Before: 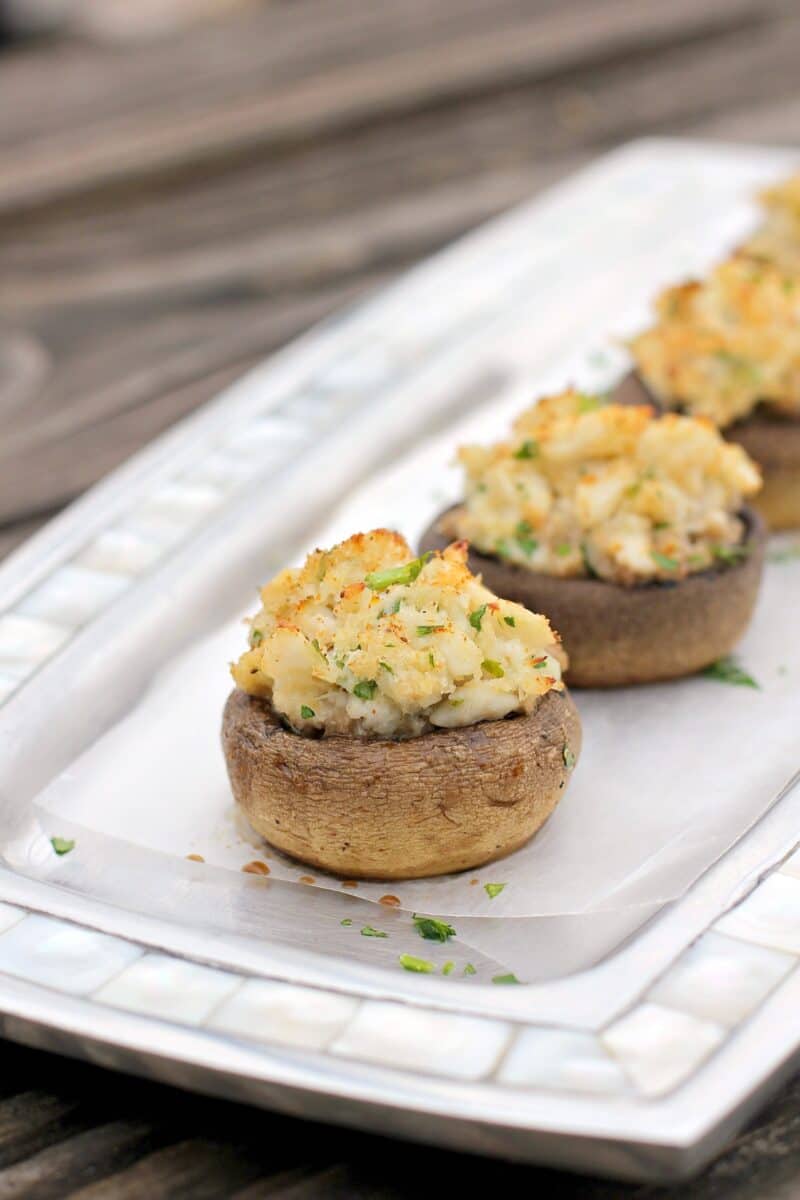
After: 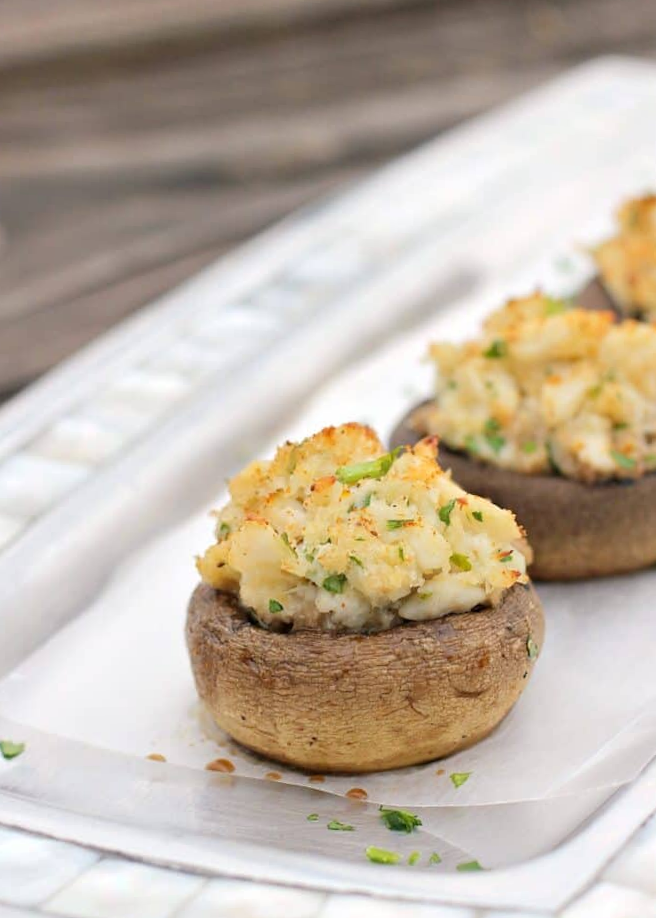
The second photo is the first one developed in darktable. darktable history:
crop and rotate: left 7.196%, top 4.574%, right 10.605%, bottom 13.178%
rotate and perspective: rotation 0.679°, lens shift (horizontal) 0.136, crop left 0.009, crop right 0.991, crop top 0.078, crop bottom 0.95
